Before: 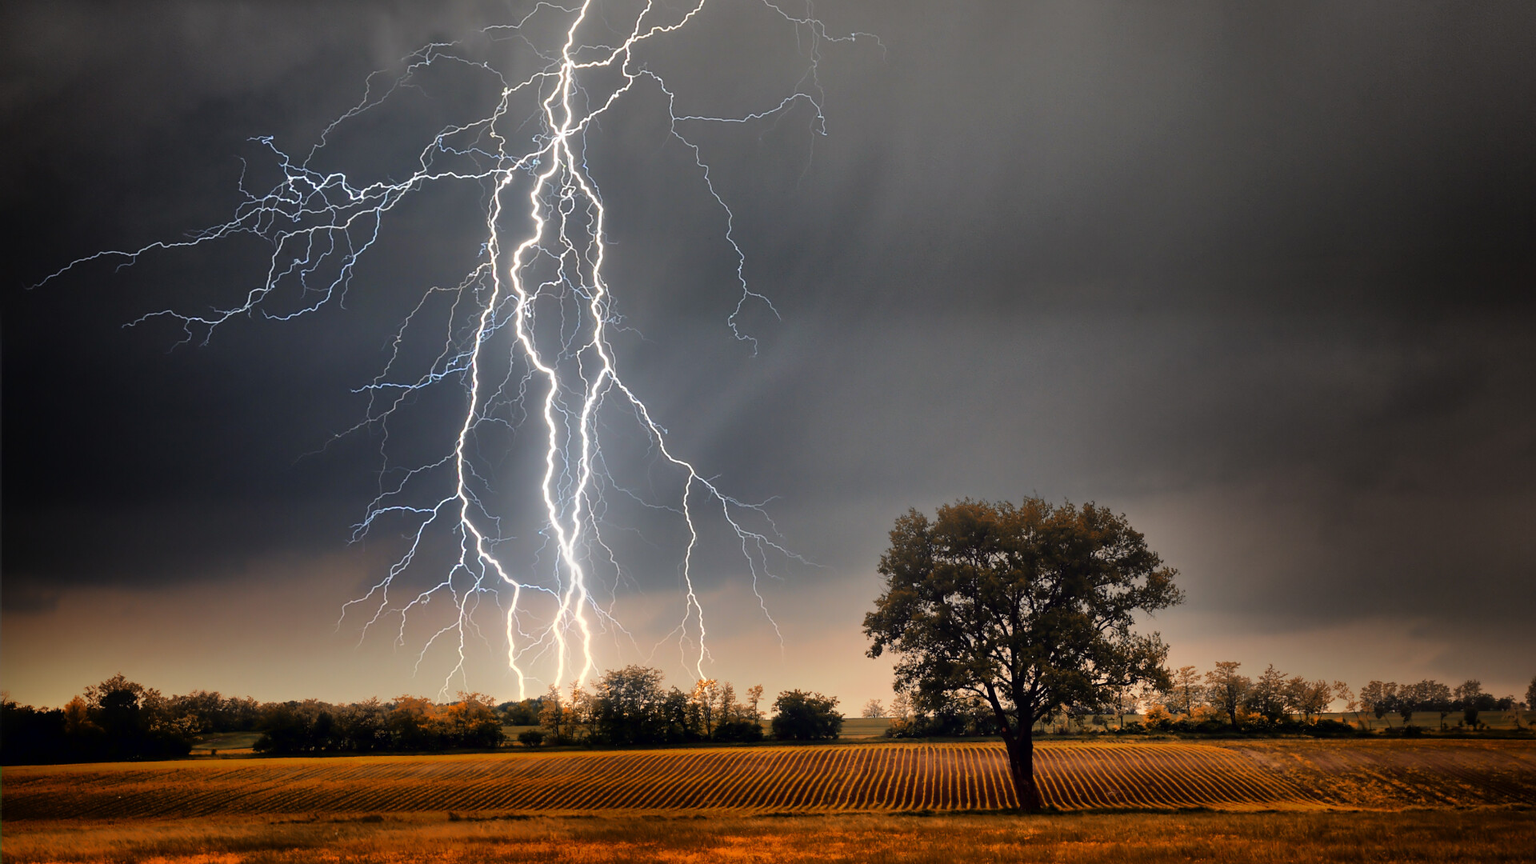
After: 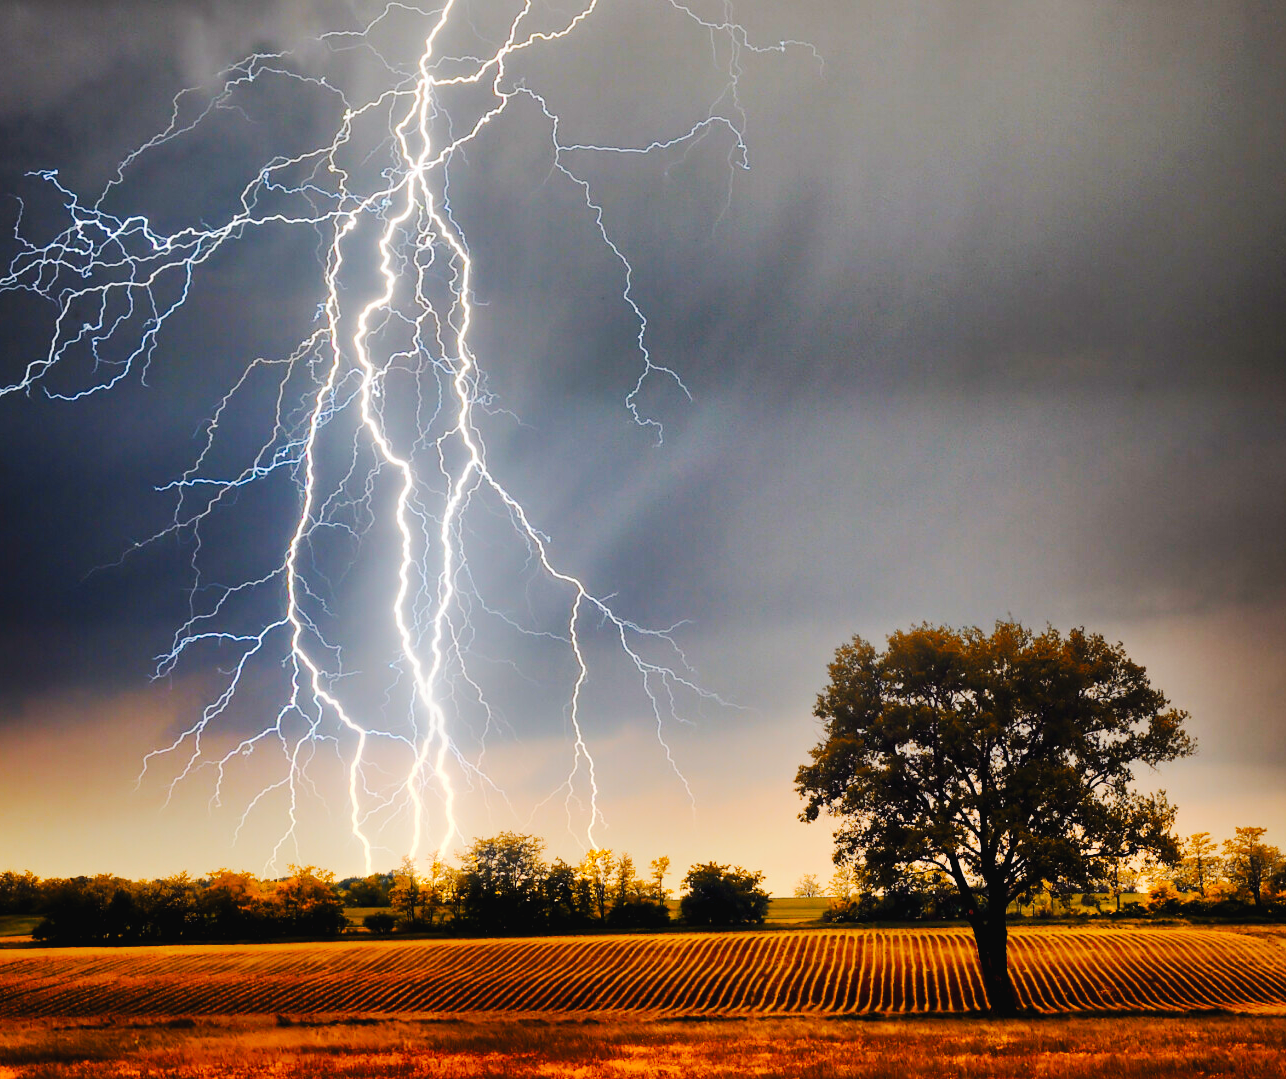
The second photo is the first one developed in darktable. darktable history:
crop and rotate: left 14.837%, right 18.161%
color balance rgb: shadows lift › luminance -10.347%, global offset › luminance -0.303%, global offset › hue 260.43°, perceptual saturation grading › global saturation 36.932%, global vibrance 20%
tone curve: curves: ch0 [(0, 0.026) (0.146, 0.158) (0.272, 0.34) (0.453, 0.627) (0.687, 0.829) (1, 1)], preserve colors none
